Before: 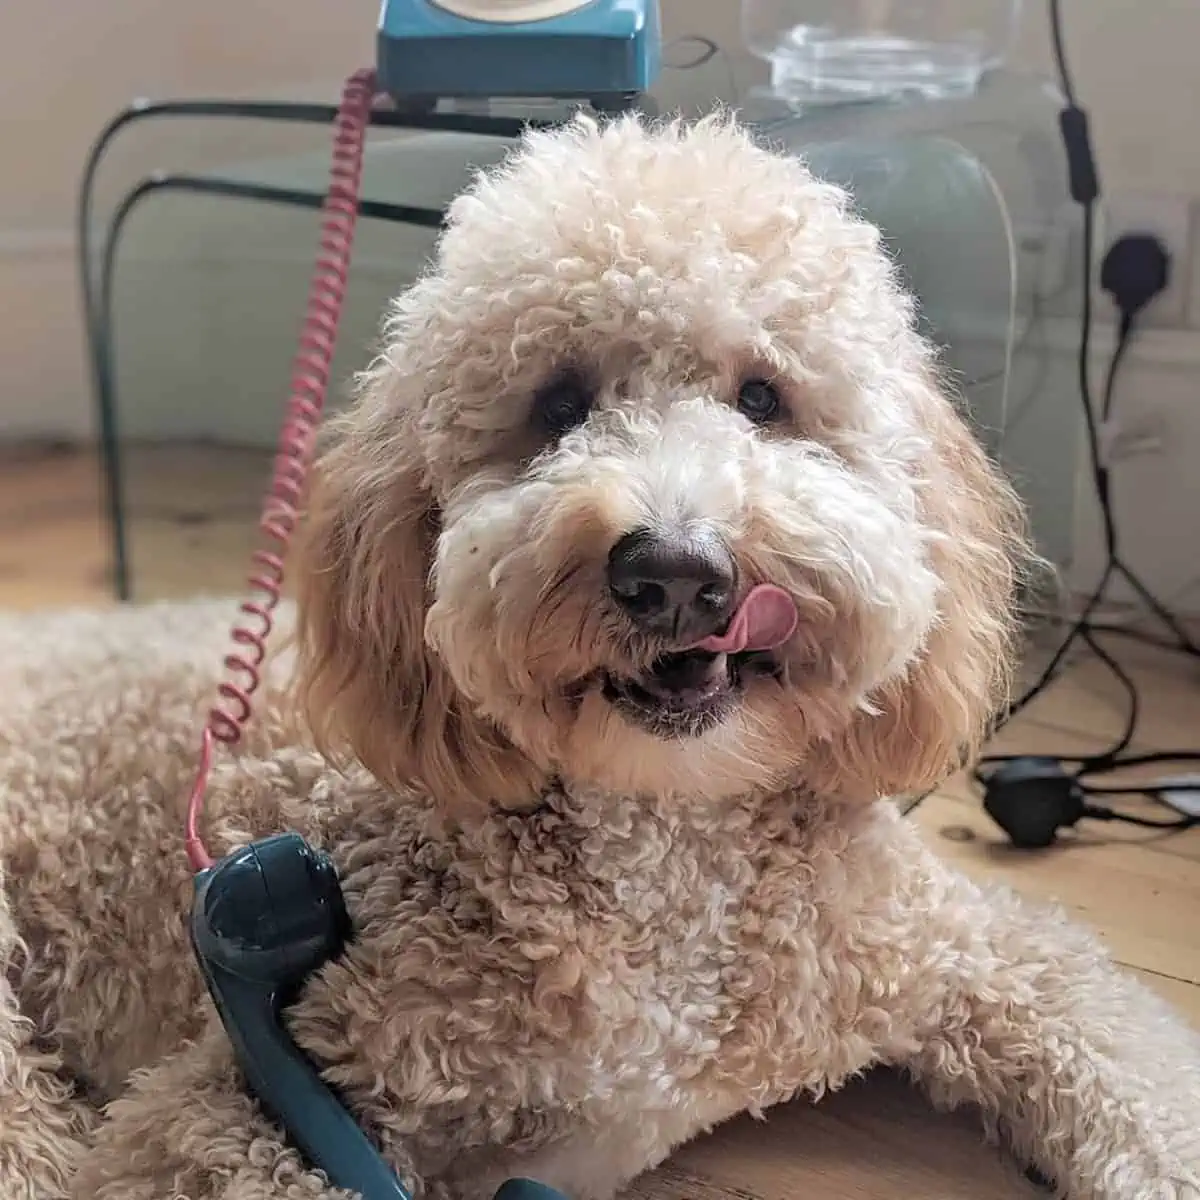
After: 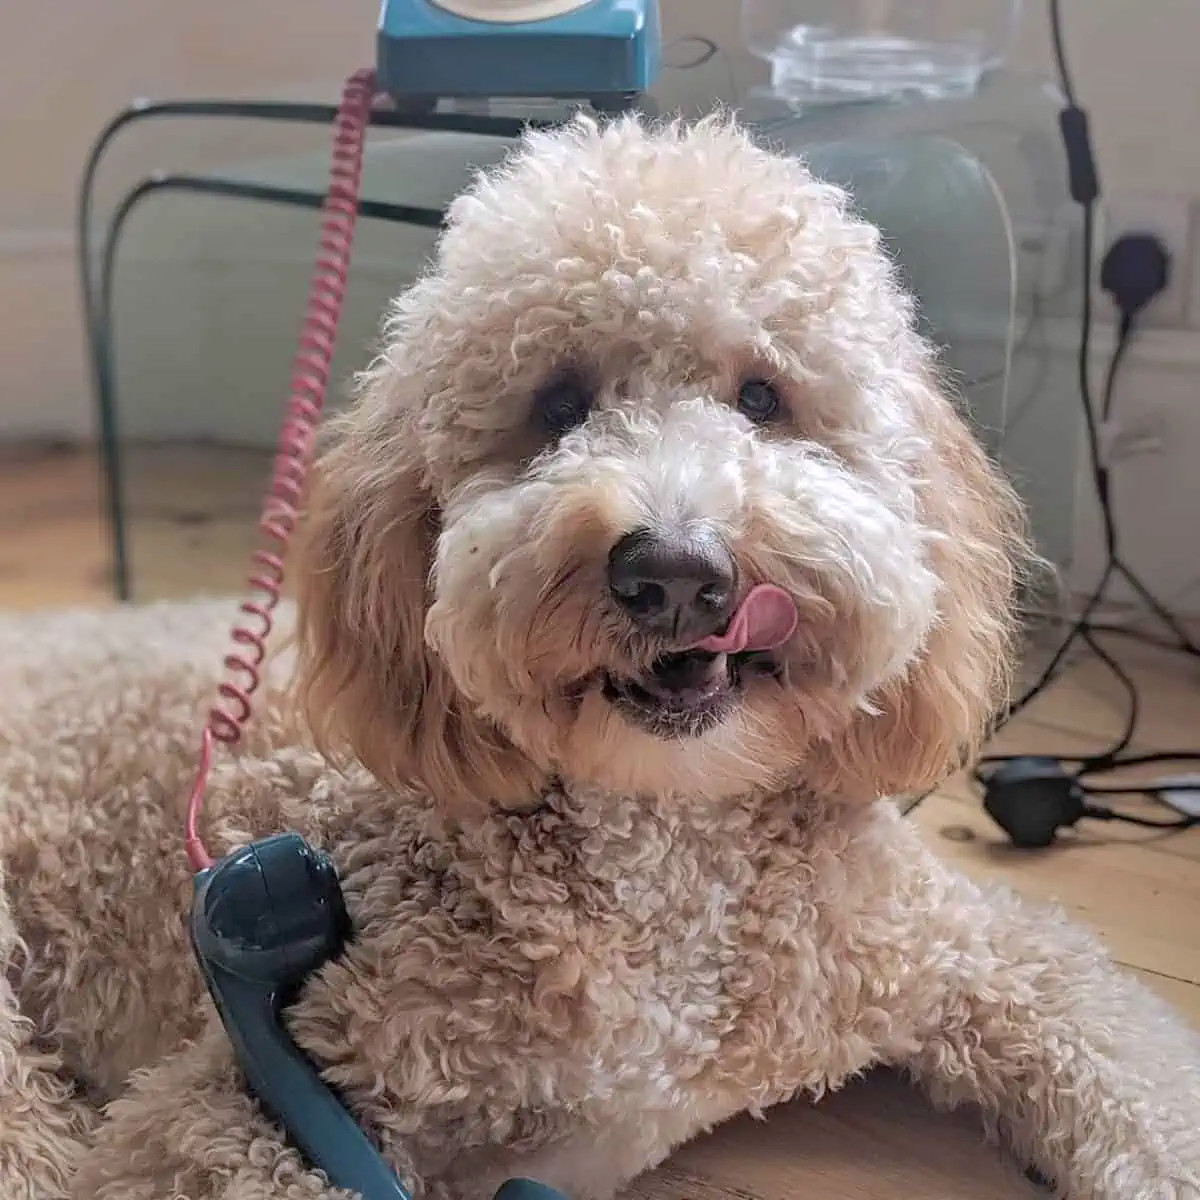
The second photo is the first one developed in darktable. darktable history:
shadows and highlights: on, module defaults
white balance: red 1.004, blue 1.024
